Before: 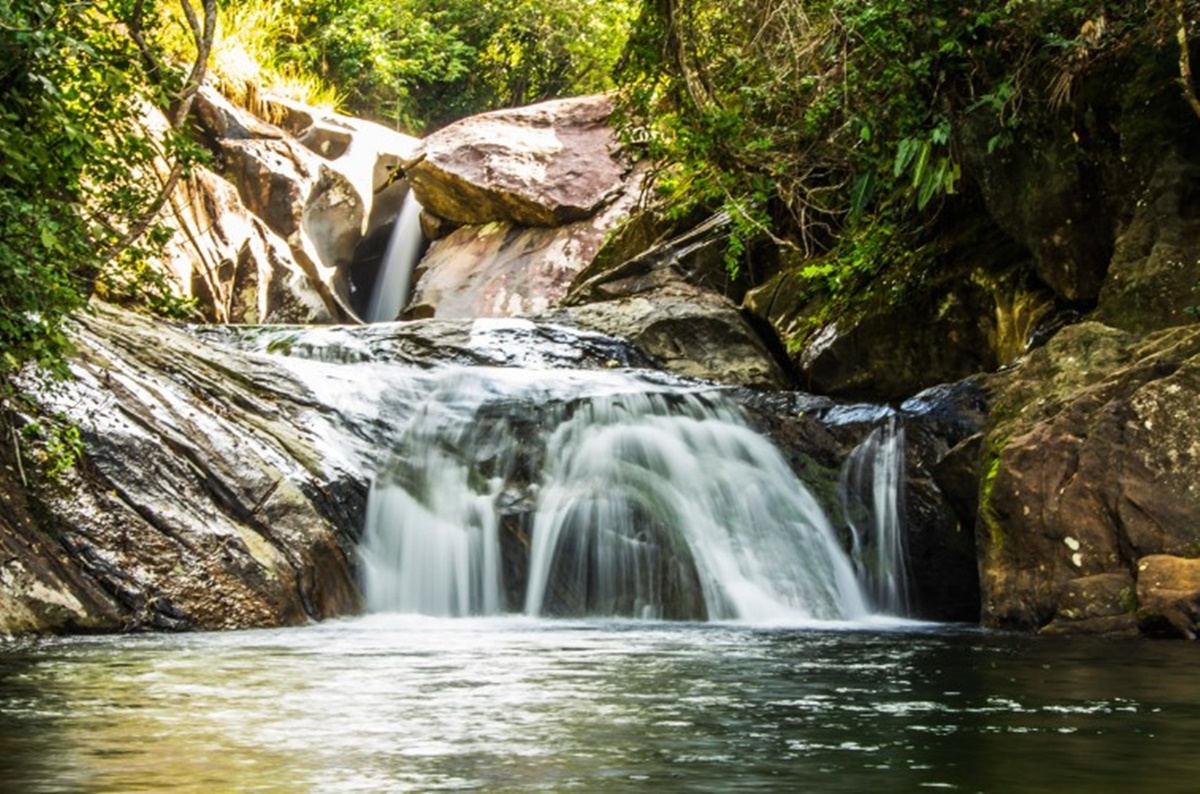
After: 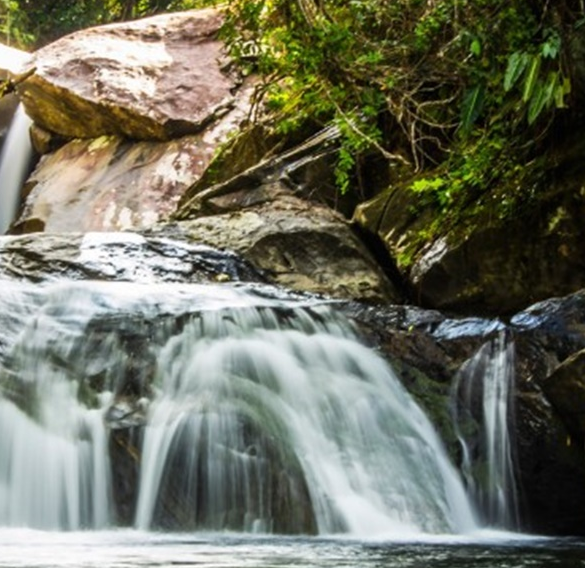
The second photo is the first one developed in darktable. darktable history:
crop: left 32.502%, top 10.935%, right 18.681%, bottom 17.451%
